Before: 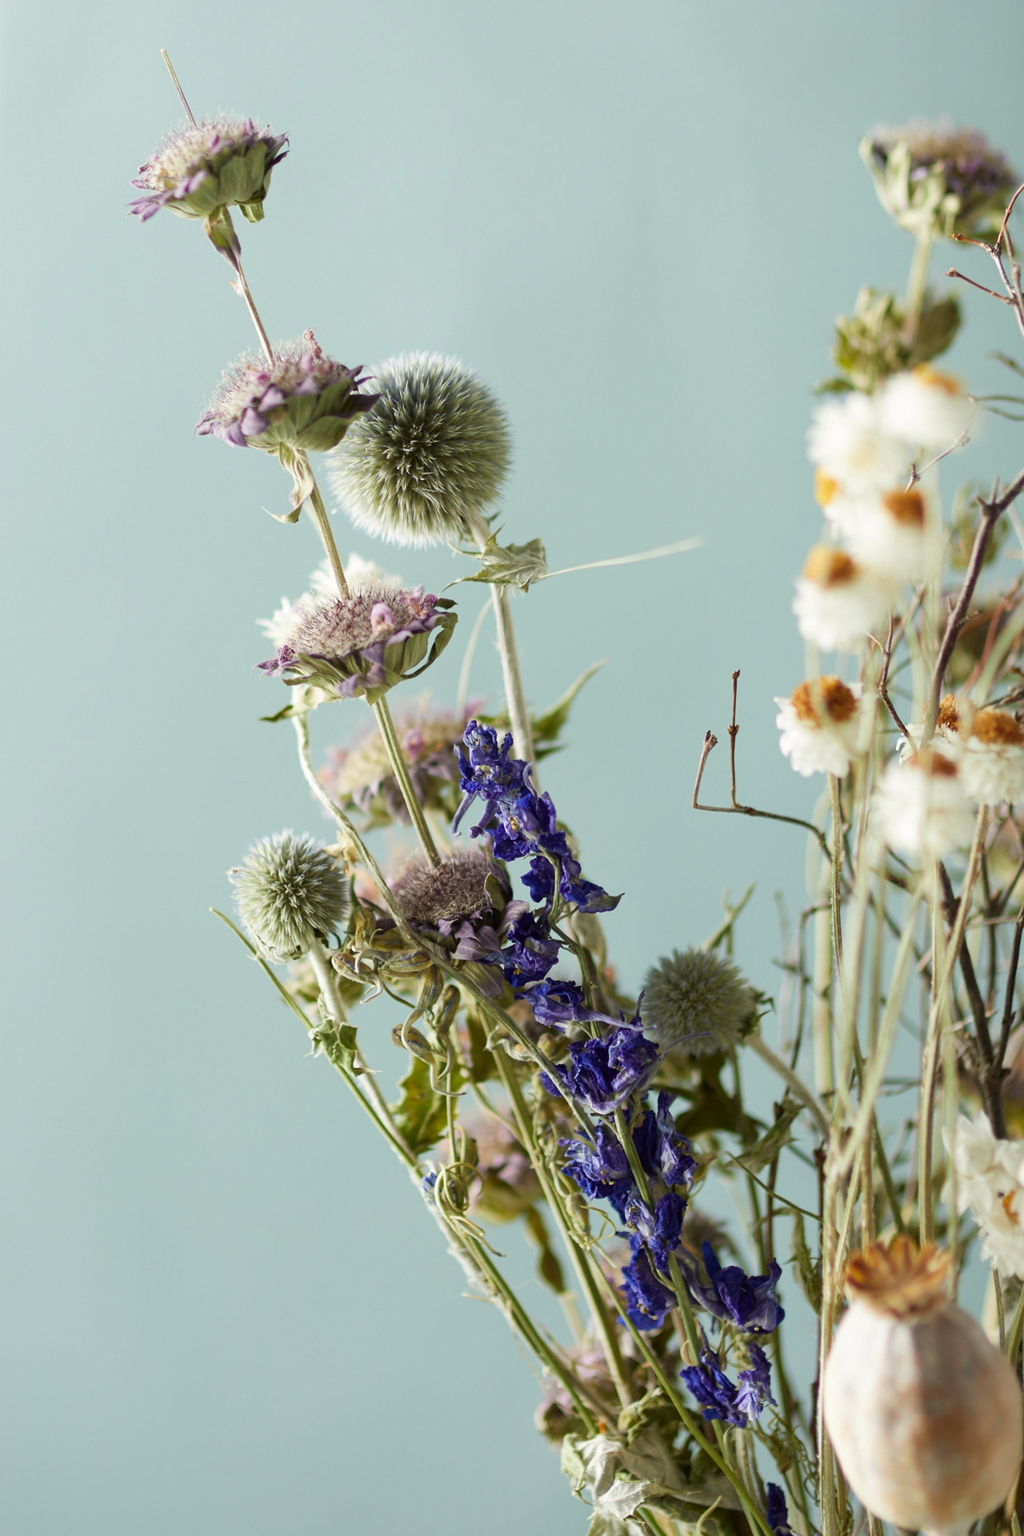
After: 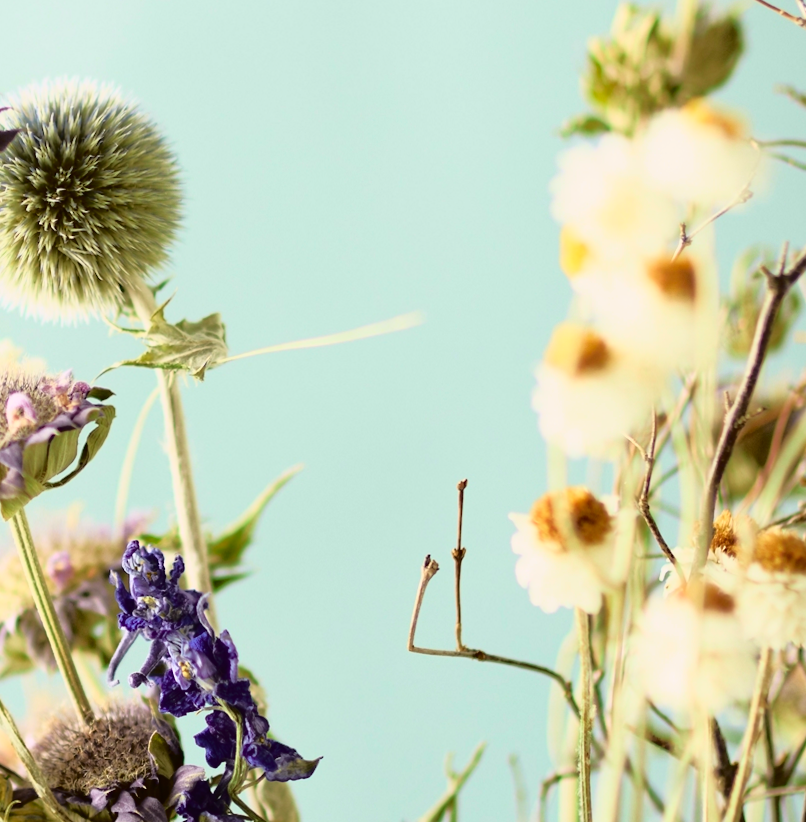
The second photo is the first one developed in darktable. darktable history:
crop: left 36.005%, top 18.293%, right 0.31%, bottom 38.444%
rotate and perspective: rotation 0.174°, lens shift (vertical) 0.013, lens shift (horizontal) 0.019, shear 0.001, automatic cropping original format, crop left 0.007, crop right 0.991, crop top 0.016, crop bottom 0.997
tone curve: curves: ch0 [(0, 0.015) (0.091, 0.055) (0.184, 0.159) (0.304, 0.382) (0.492, 0.579) (0.628, 0.755) (0.832, 0.932) (0.984, 0.963)]; ch1 [(0, 0) (0.34, 0.235) (0.493, 0.5) (0.554, 0.56) (0.764, 0.815) (1, 1)]; ch2 [(0, 0) (0.44, 0.458) (0.476, 0.477) (0.542, 0.586) (0.674, 0.724) (1, 1)], color space Lab, independent channels, preserve colors none
